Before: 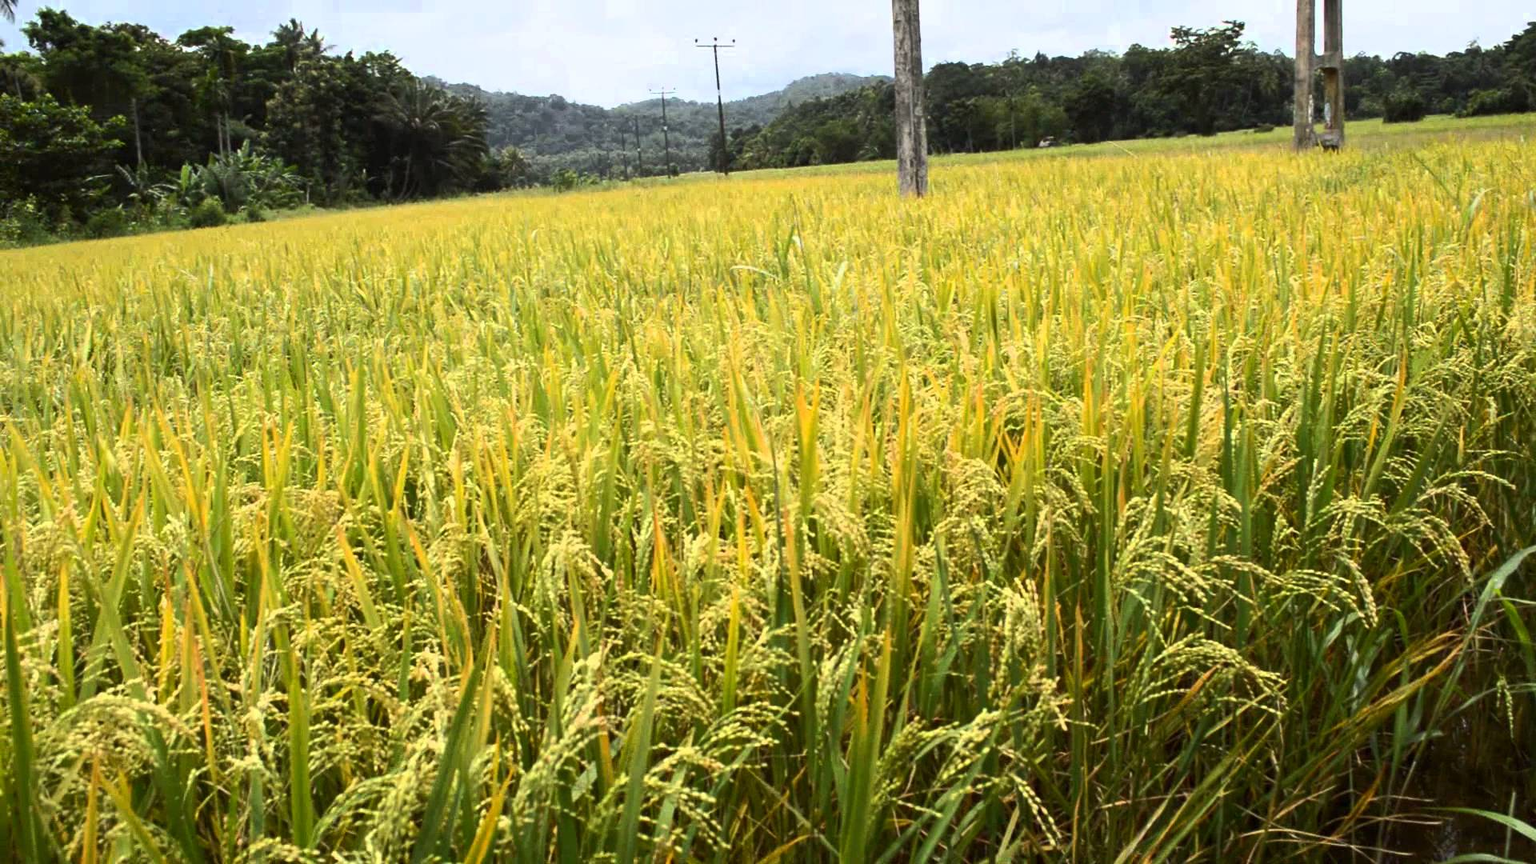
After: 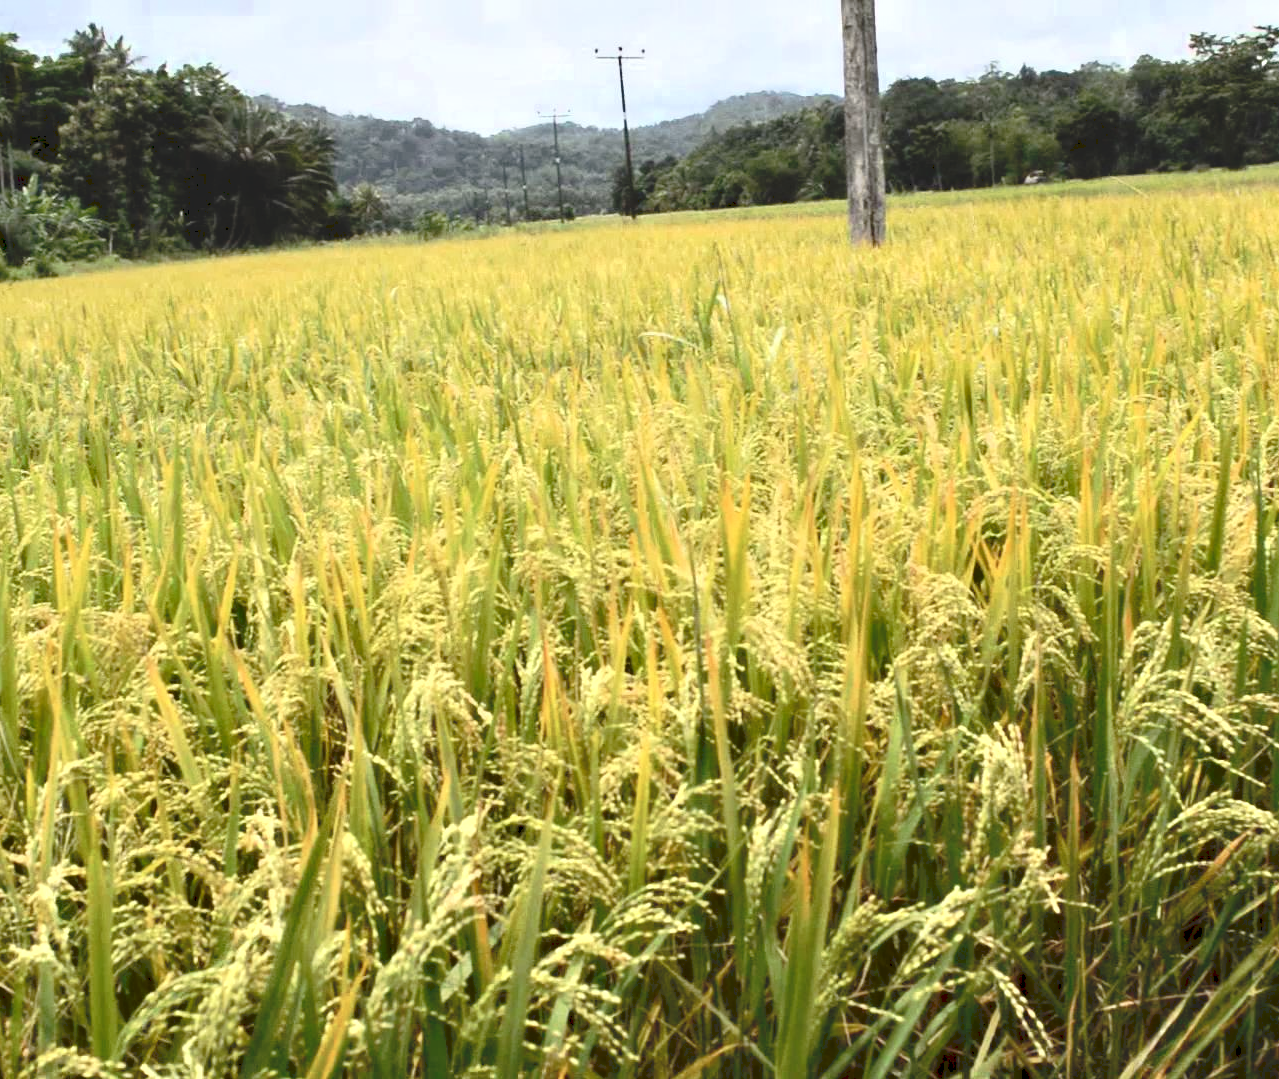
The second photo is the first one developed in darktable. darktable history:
crop and rotate: left 14.292%, right 19.041%
contrast equalizer: y [[0.514, 0.573, 0.581, 0.508, 0.5, 0.5], [0.5 ×6], [0.5 ×6], [0 ×6], [0 ×6]]
tone curve: curves: ch0 [(0, 0) (0.003, 0.132) (0.011, 0.13) (0.025, 0.134) (0.044, 0.138) (0.069, 0.154) (0.1, 0.17) (0.136, 0.198) (0.177, 0.25) (0.224, 0.308) (0.277, 0.371) (0.335, 0.432) (0.399, 0.491) (0.468, 0.55) (0.543, 0.612) (0.623, 0.679) (0.709, 0.766) (0.801, 0.842) (0.898, 0.912) (1, 1)], preserve colors none
